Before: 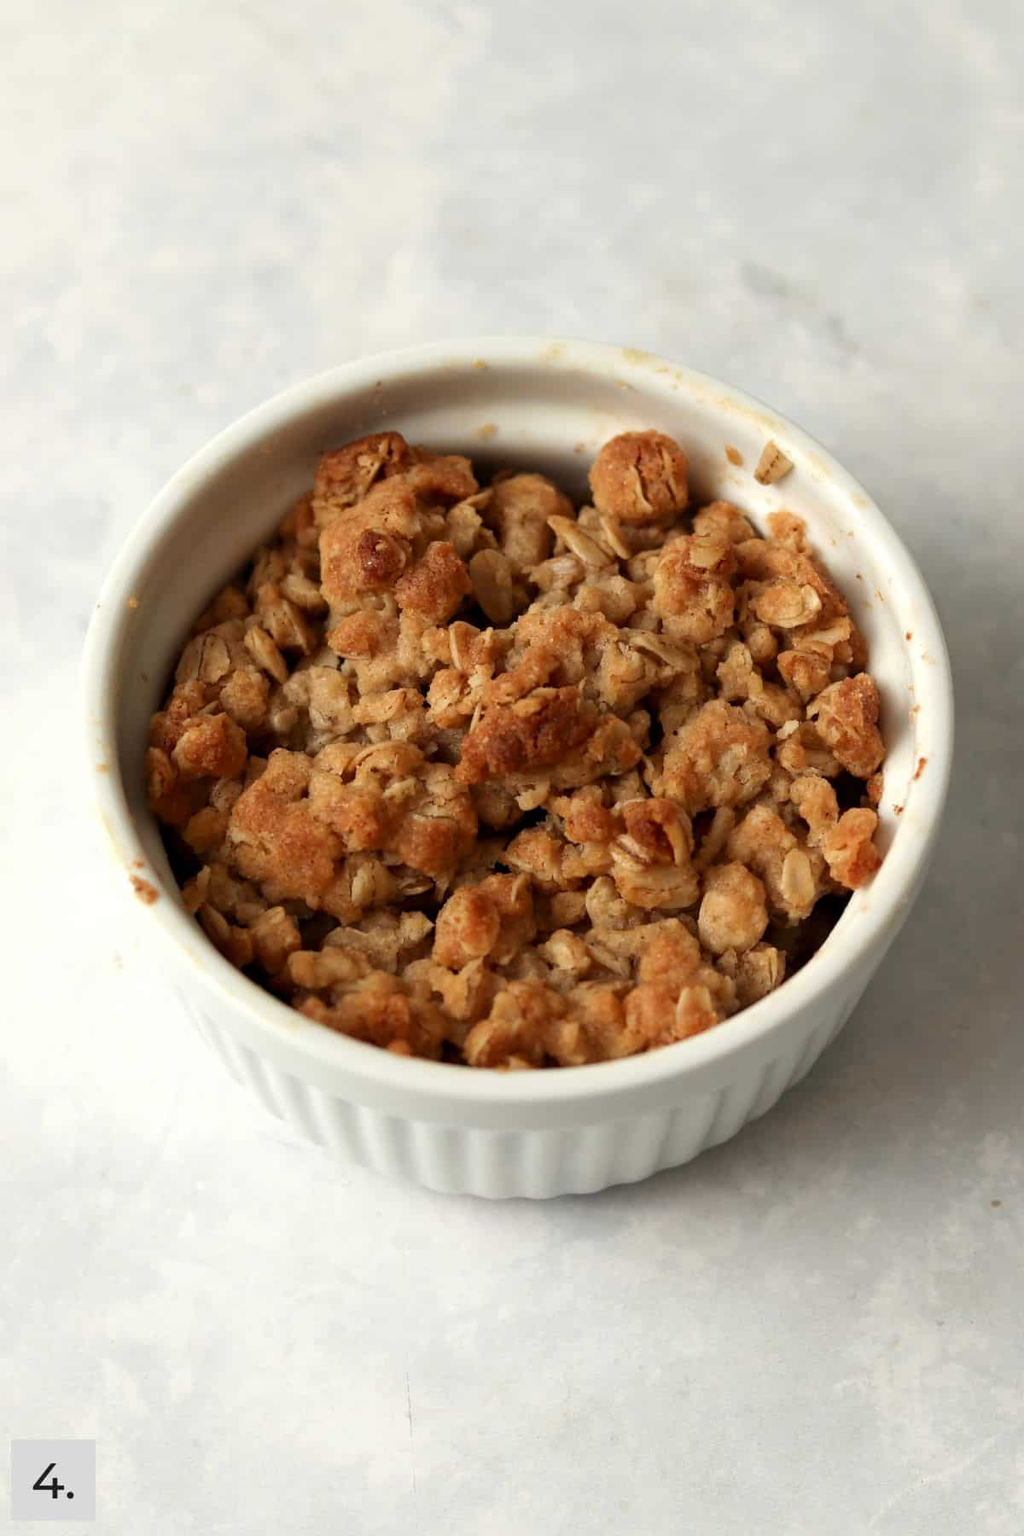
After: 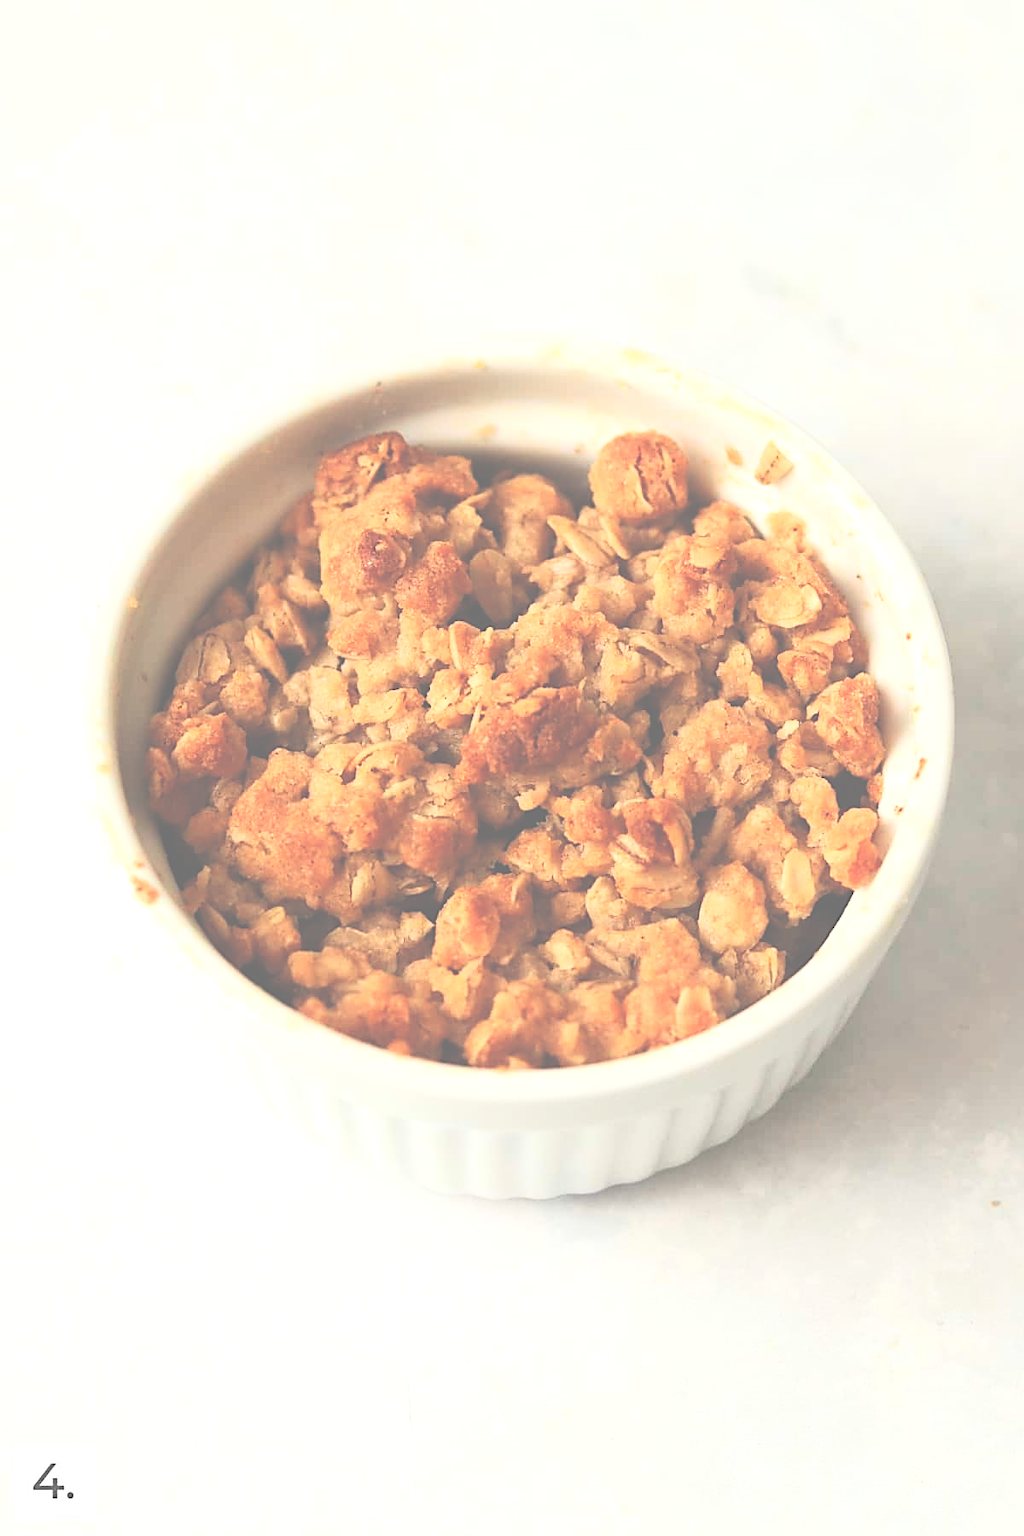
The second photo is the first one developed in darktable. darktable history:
exposure: black level correction -0.071, exposure 0.503 EV, compensate highlight preservation false
base curve: curves: ch0 [(0, 0) (0.028, 0.03) (0.121, 0.232) (0.46, 0.748) (0.859, 0.968) (1, 1)]
sharpen: on, module defaults
